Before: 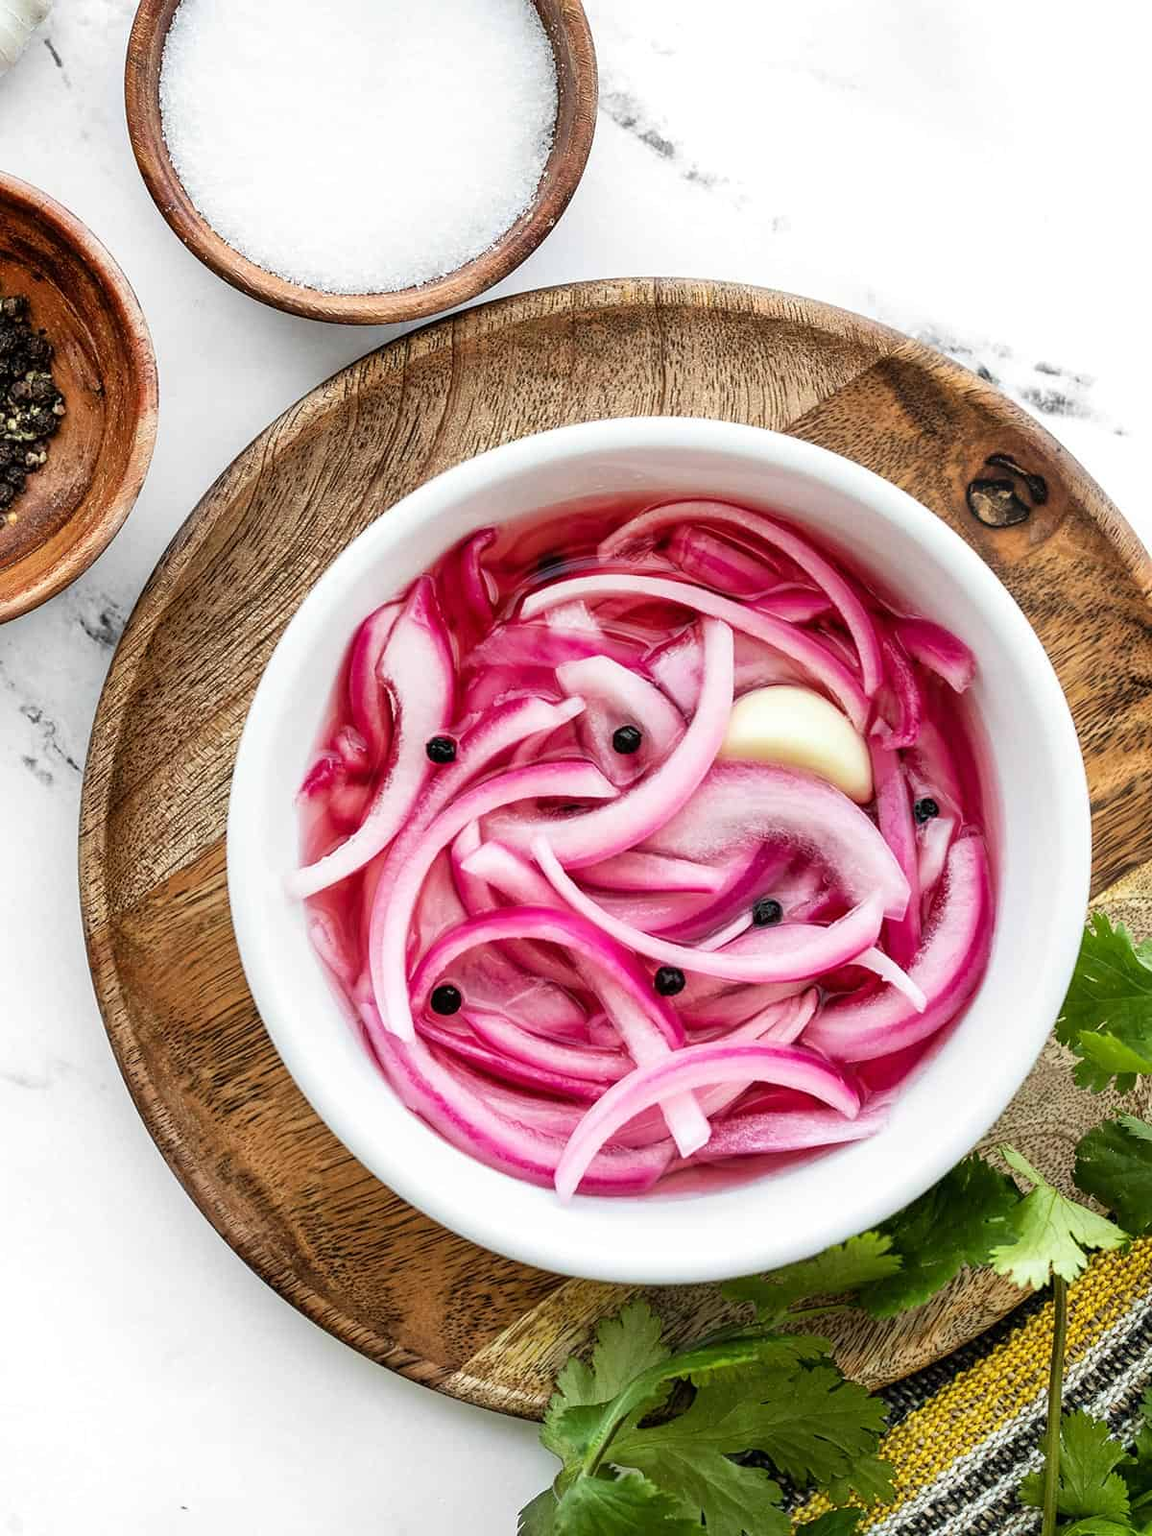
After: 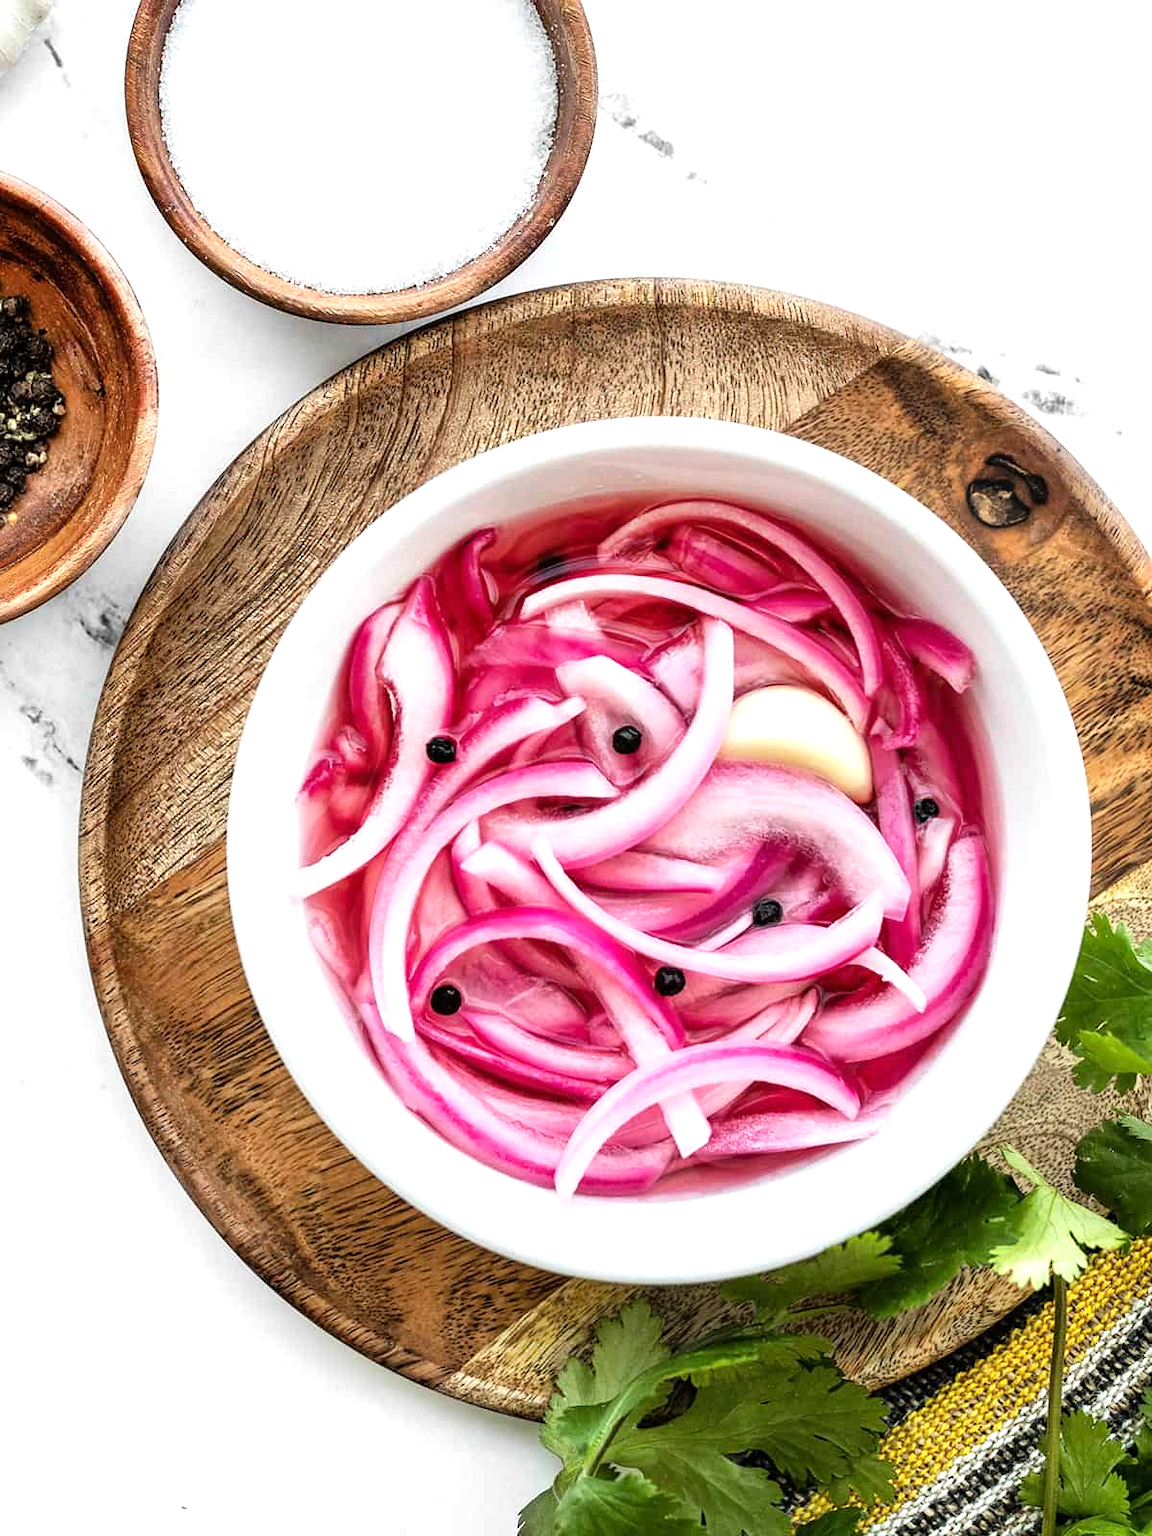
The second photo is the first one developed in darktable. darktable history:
tone equalizer: -8 EV -0.399 EV, -7 EV -0.387 EV, -6 EV -0.365 EV, -5 EV -0.239 EV, -3 EV 0.196 EV, -2 EV 0.342 EV, -1 EV 0.398 EV, +0 EV 0.402 EV
